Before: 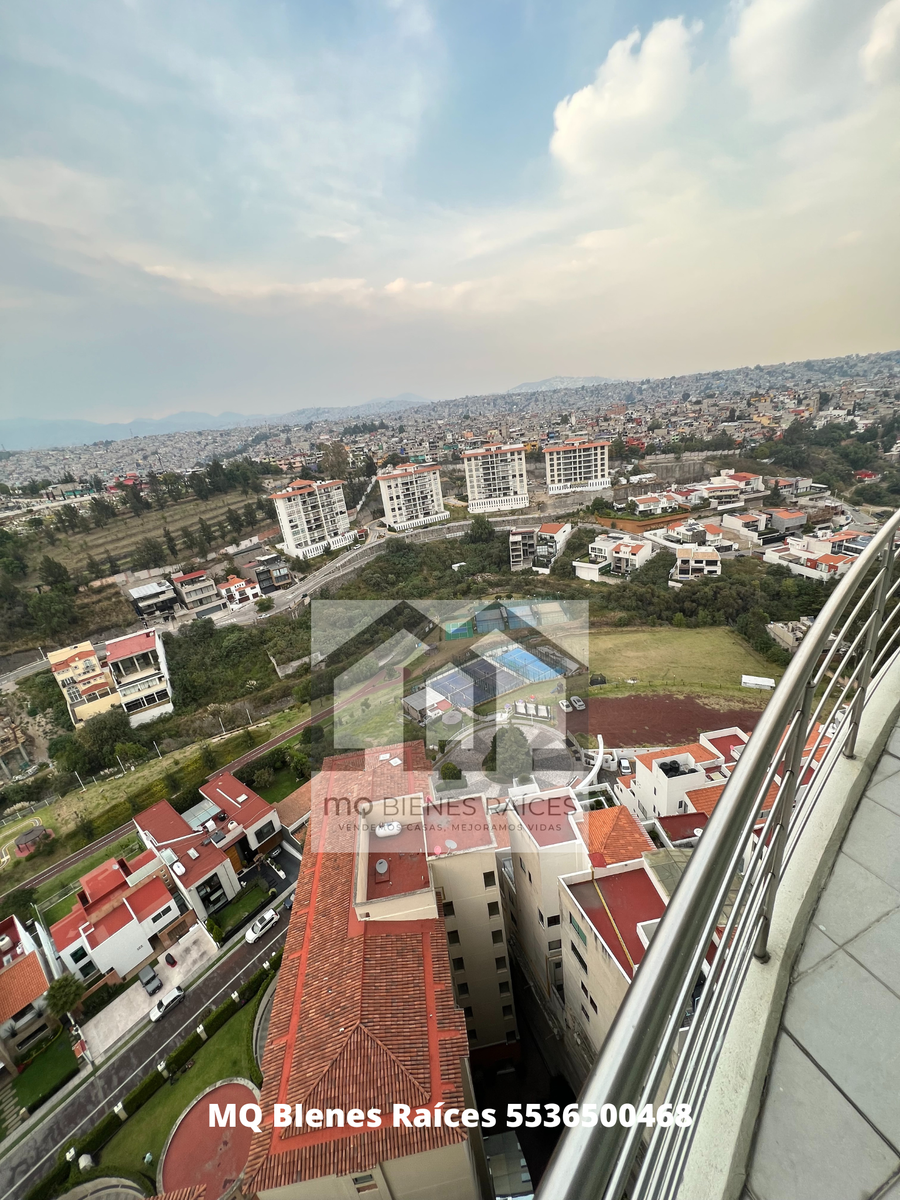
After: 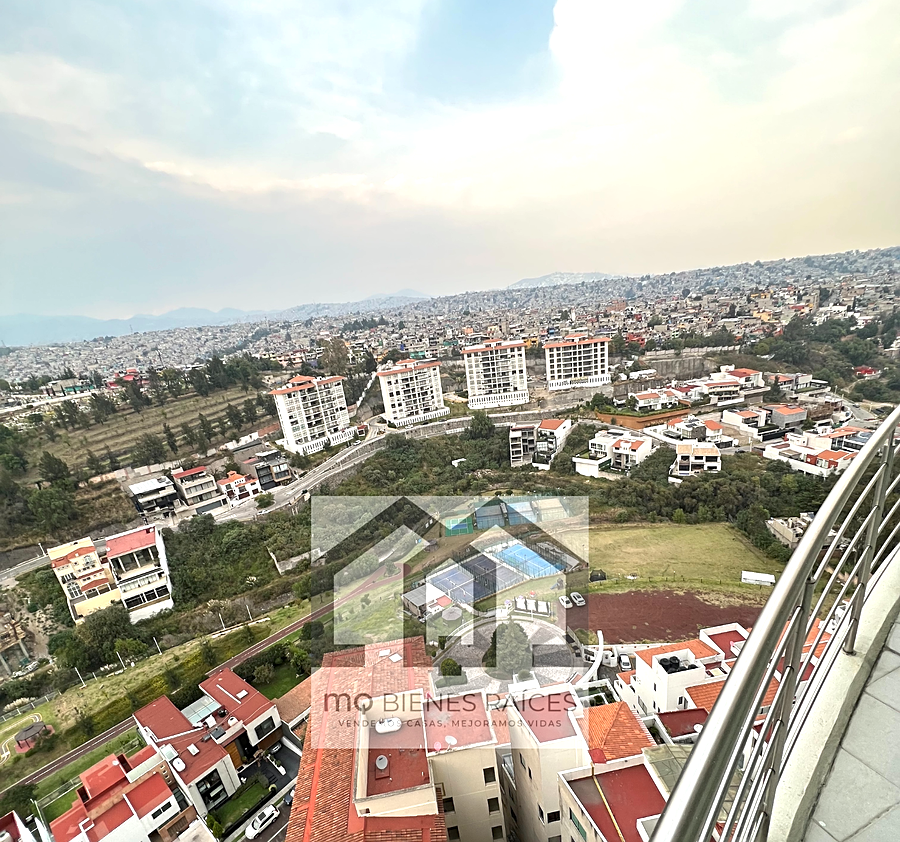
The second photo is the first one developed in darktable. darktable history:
exposure: exposure 0.477 EV, compensate highlight preservation false
sharpen: on, module defaults
crop and rotate: top 8.739%, bottom 21.043%
